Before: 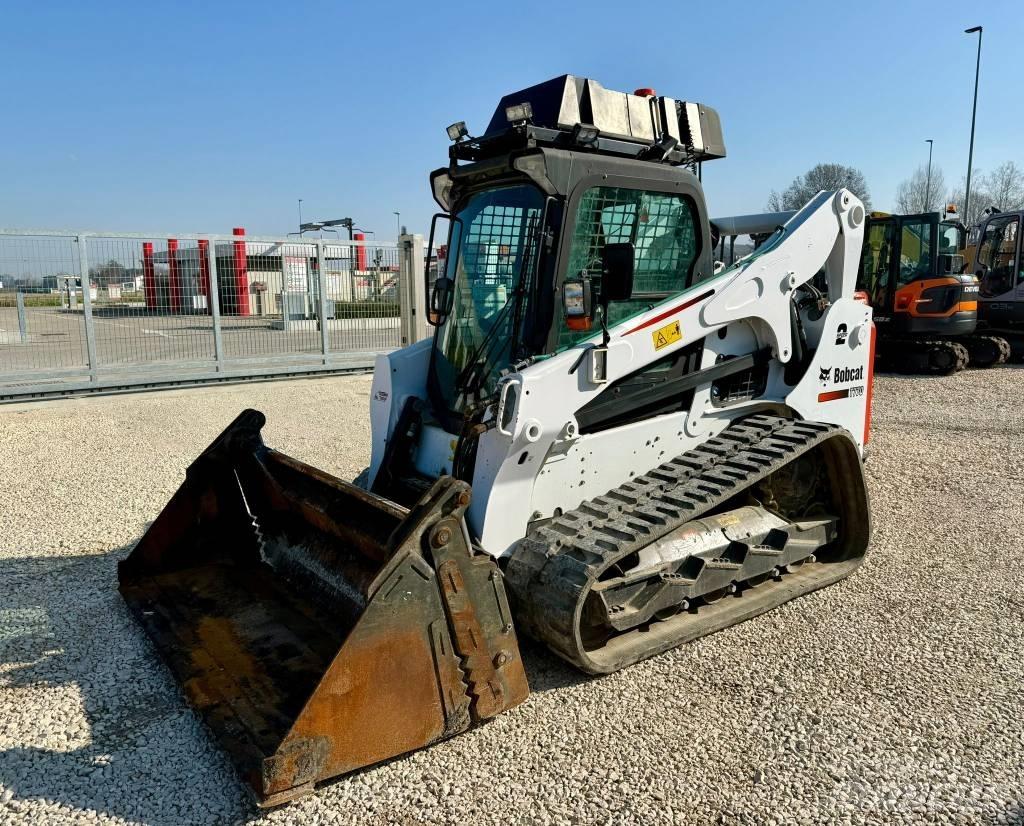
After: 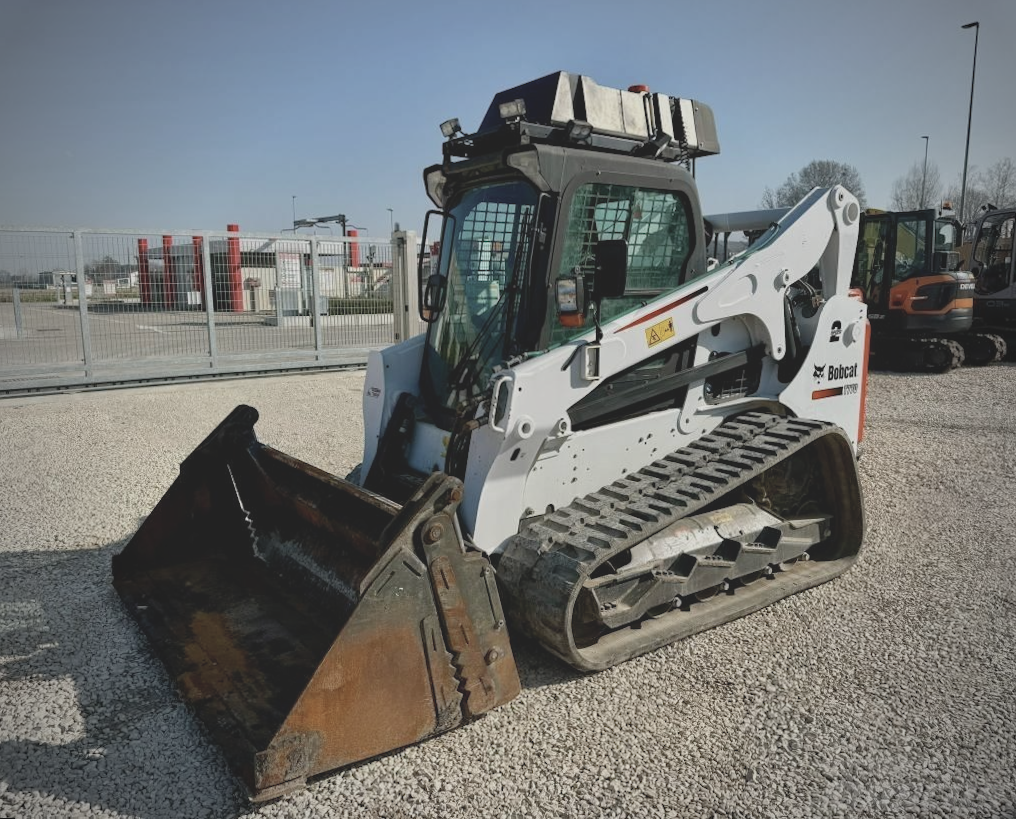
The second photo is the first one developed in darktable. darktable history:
contrast brightness saturation: contrast -0.26, saturation -0.43
tone equalizer: on, module defaults
rotate and perspective: rotation 0.192°, lens shift (horizontal) -0.015, crop left 0.005, crop right 0.996, crop top 0.006, crop bottom 0.99
vignetting: fall-off start 71.74%
